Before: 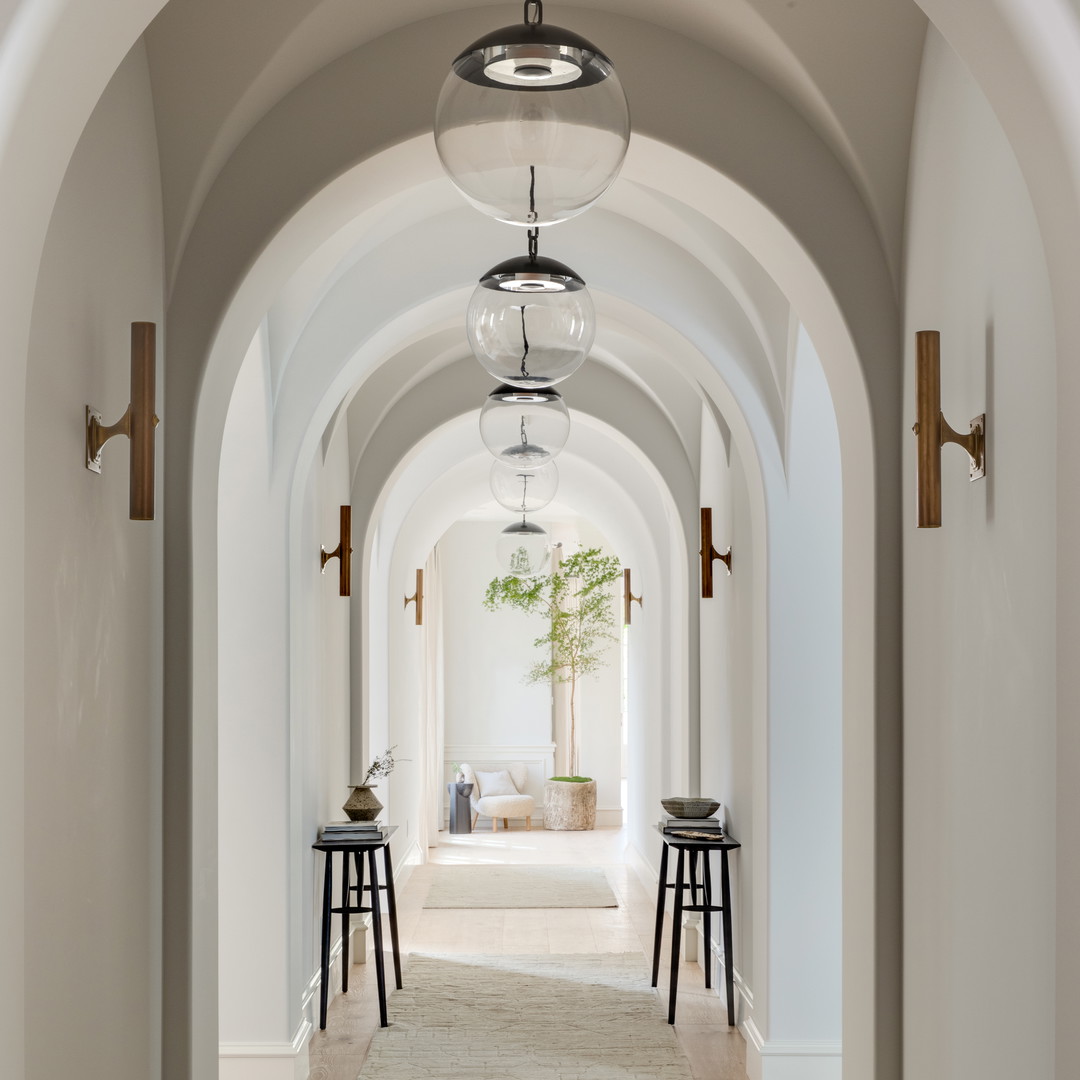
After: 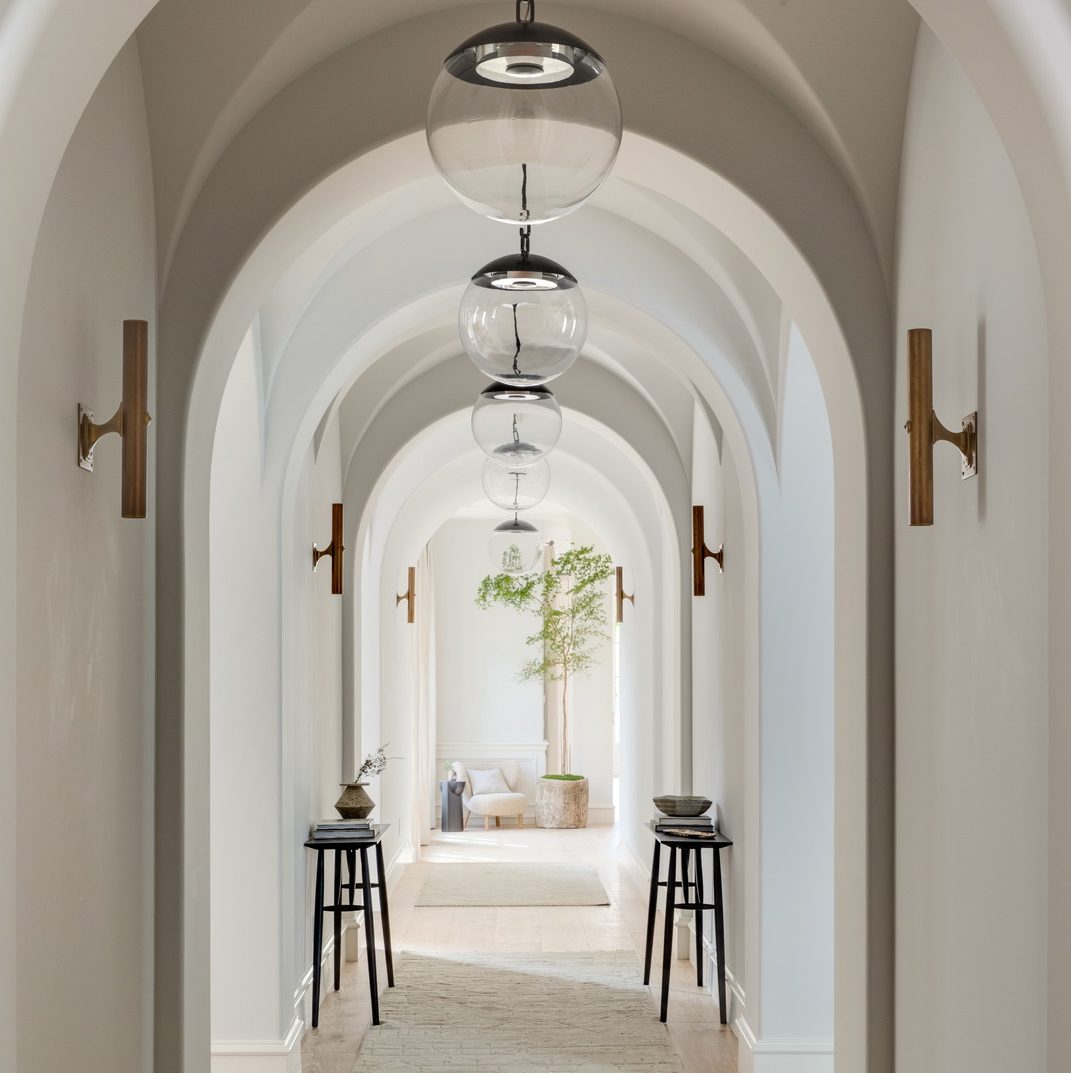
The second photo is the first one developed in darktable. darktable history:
crop and rotate: left 0.766%, top 0.328%, bottom 0.287%
color calibration: illuminant same as pipeline (D50), adaptation XYZ, x 0.346, y 0.358, temperature 5020.62 K
